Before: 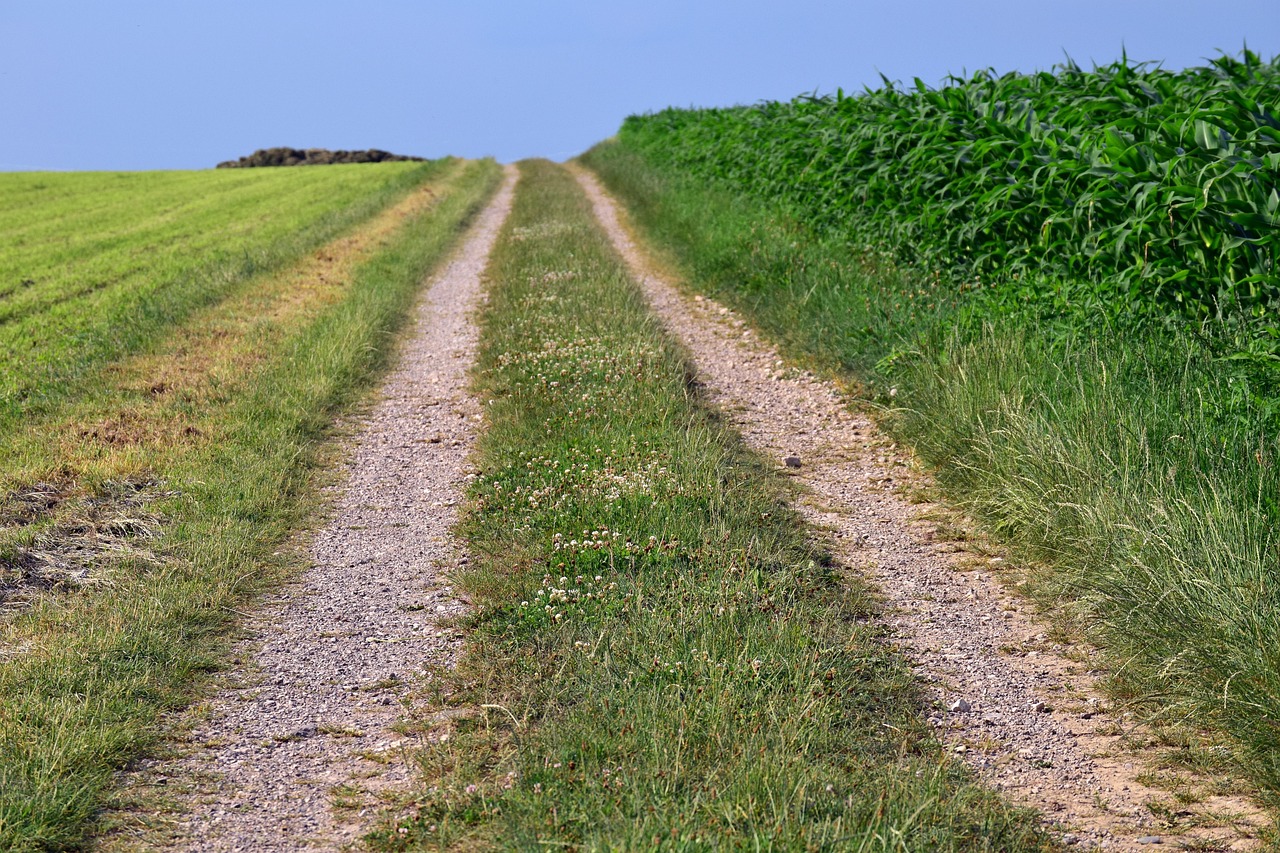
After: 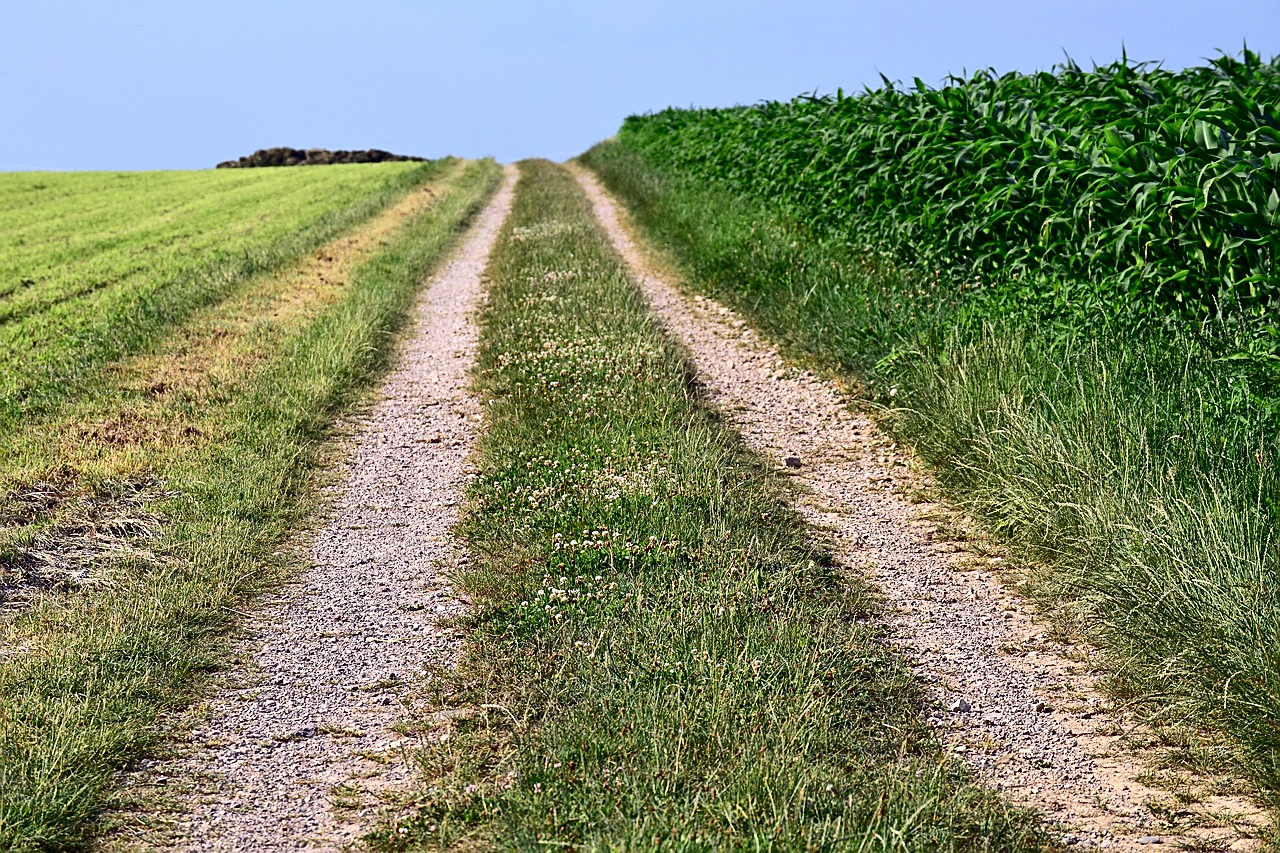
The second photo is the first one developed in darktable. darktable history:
contrast brightness saturation: contrast 0.281
sharpen: on, module defaults
